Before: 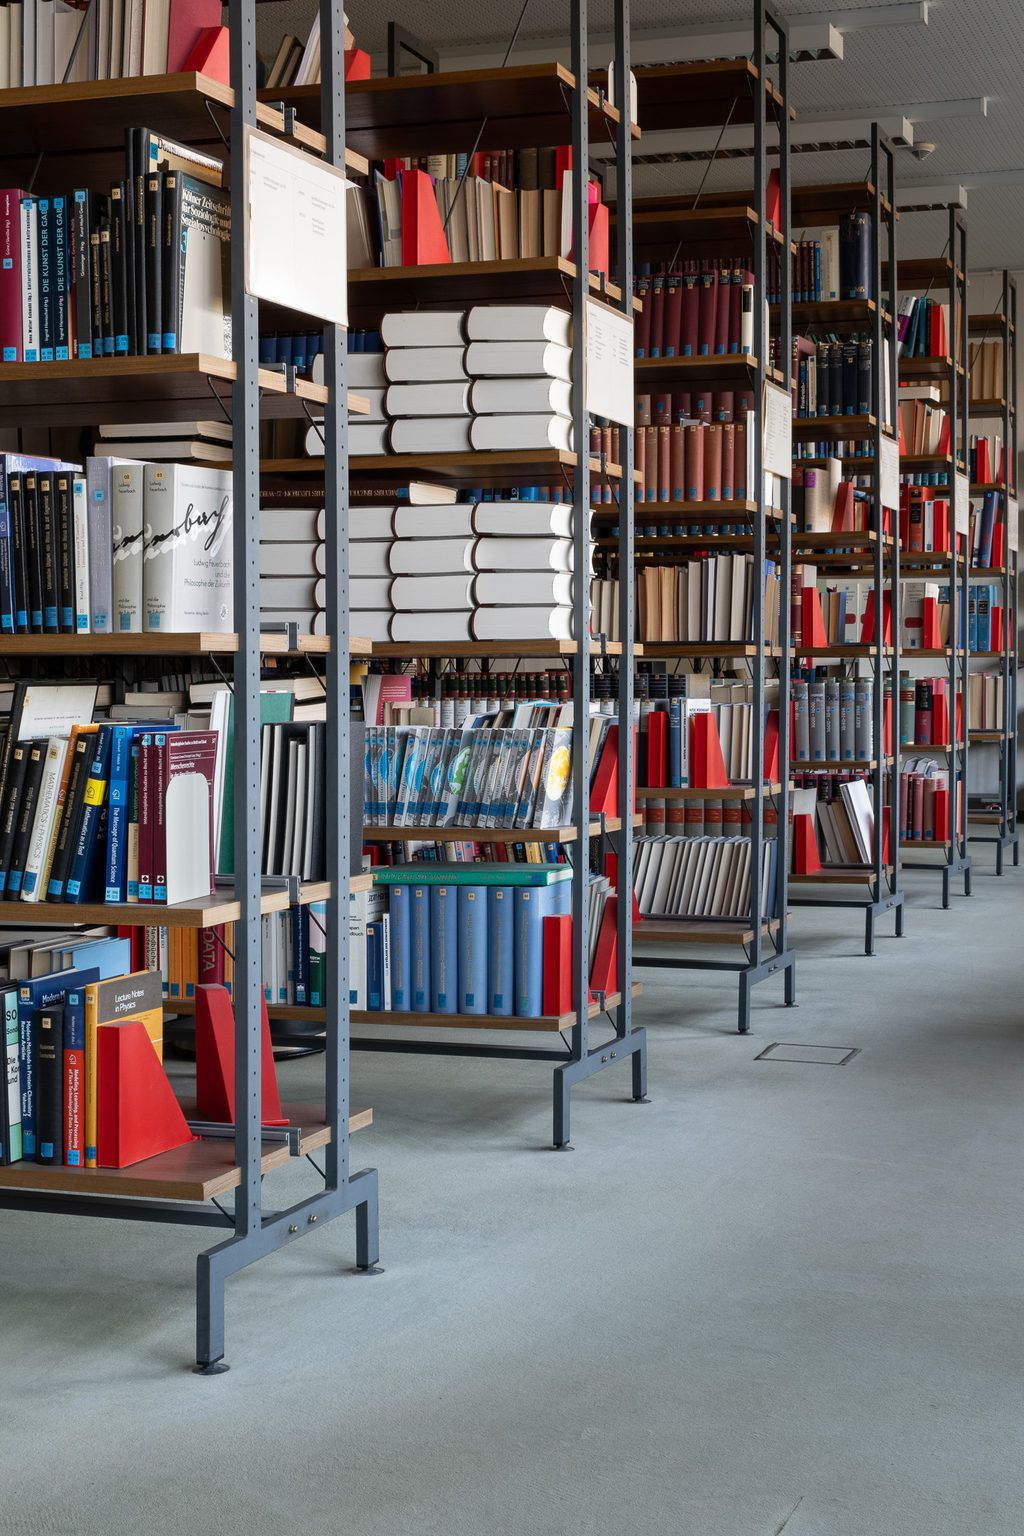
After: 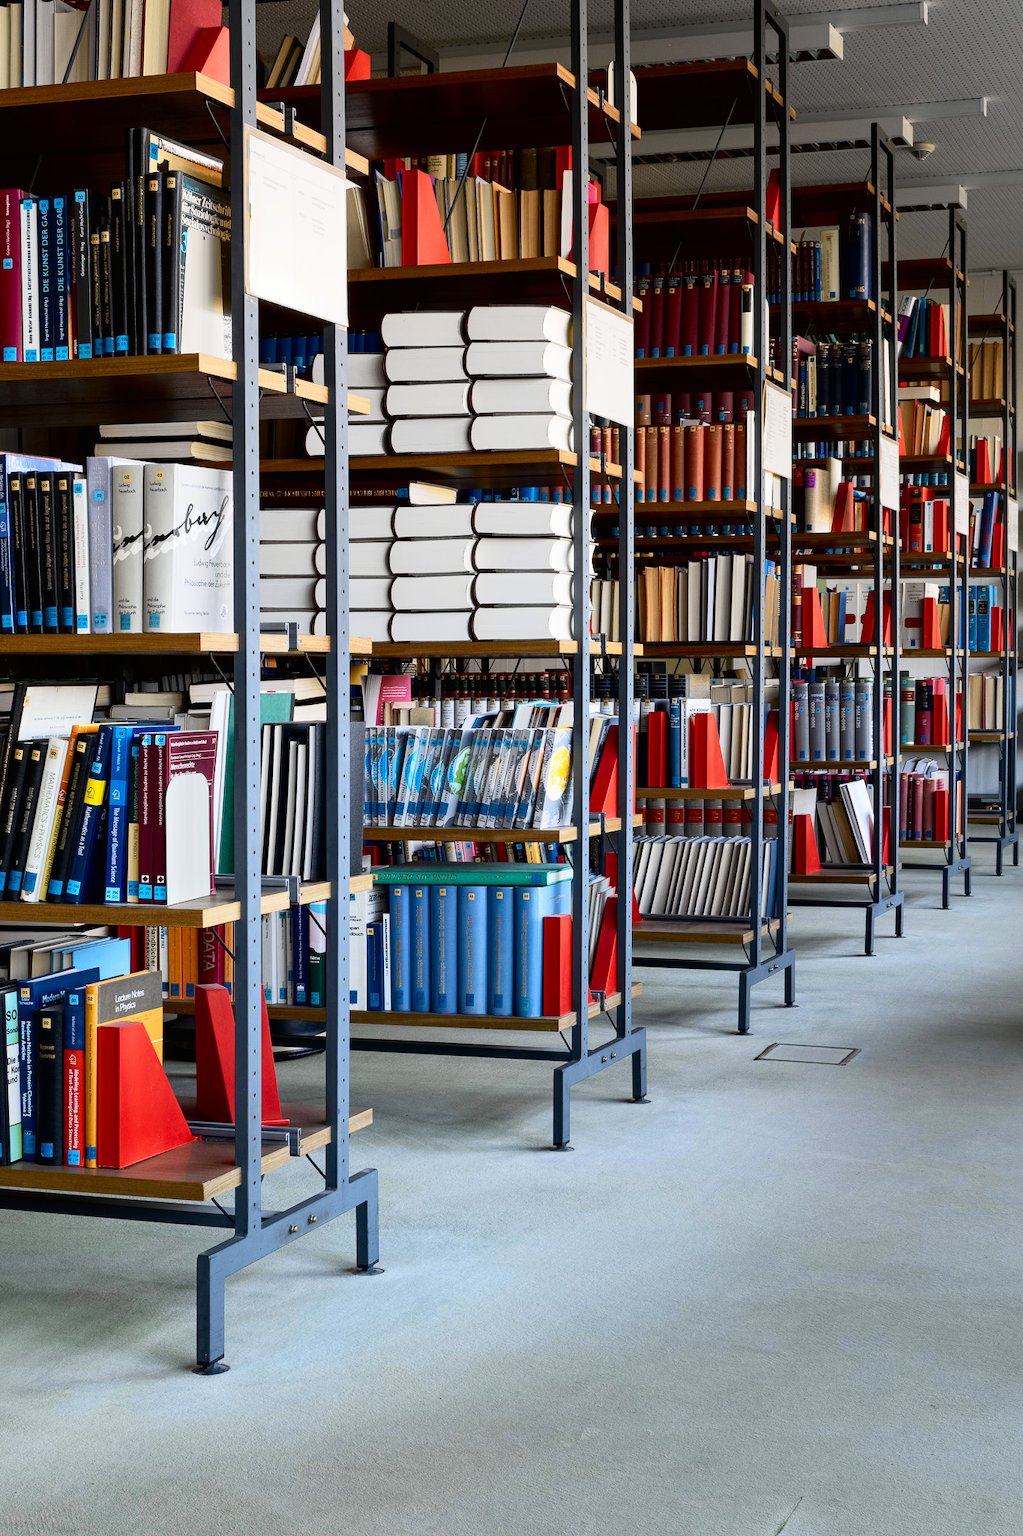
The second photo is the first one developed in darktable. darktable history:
tone curve: curves: ch0 [(0, 0.006) (0.046, 0.011) (0.13, 0.062) (0.338, 0.327) (0.494, 0.55) (0.728, 0.835) (1, 1)]; ch1 [(0, 0) (0.346, 0.324) (0.45, 0.431) (0.5, 0.5) (0.522, 0.517) (0.55, 0.57) (1, 1)]; ch2 [(0, 0) (0.453, 0.418) (0.5, 0.5) (0.526, 0.524) (0.554, 0.598) (0.622, 0.679) (0.707, 0.761) (1, 1)], color space Lab, independent channels, preserve colors none
